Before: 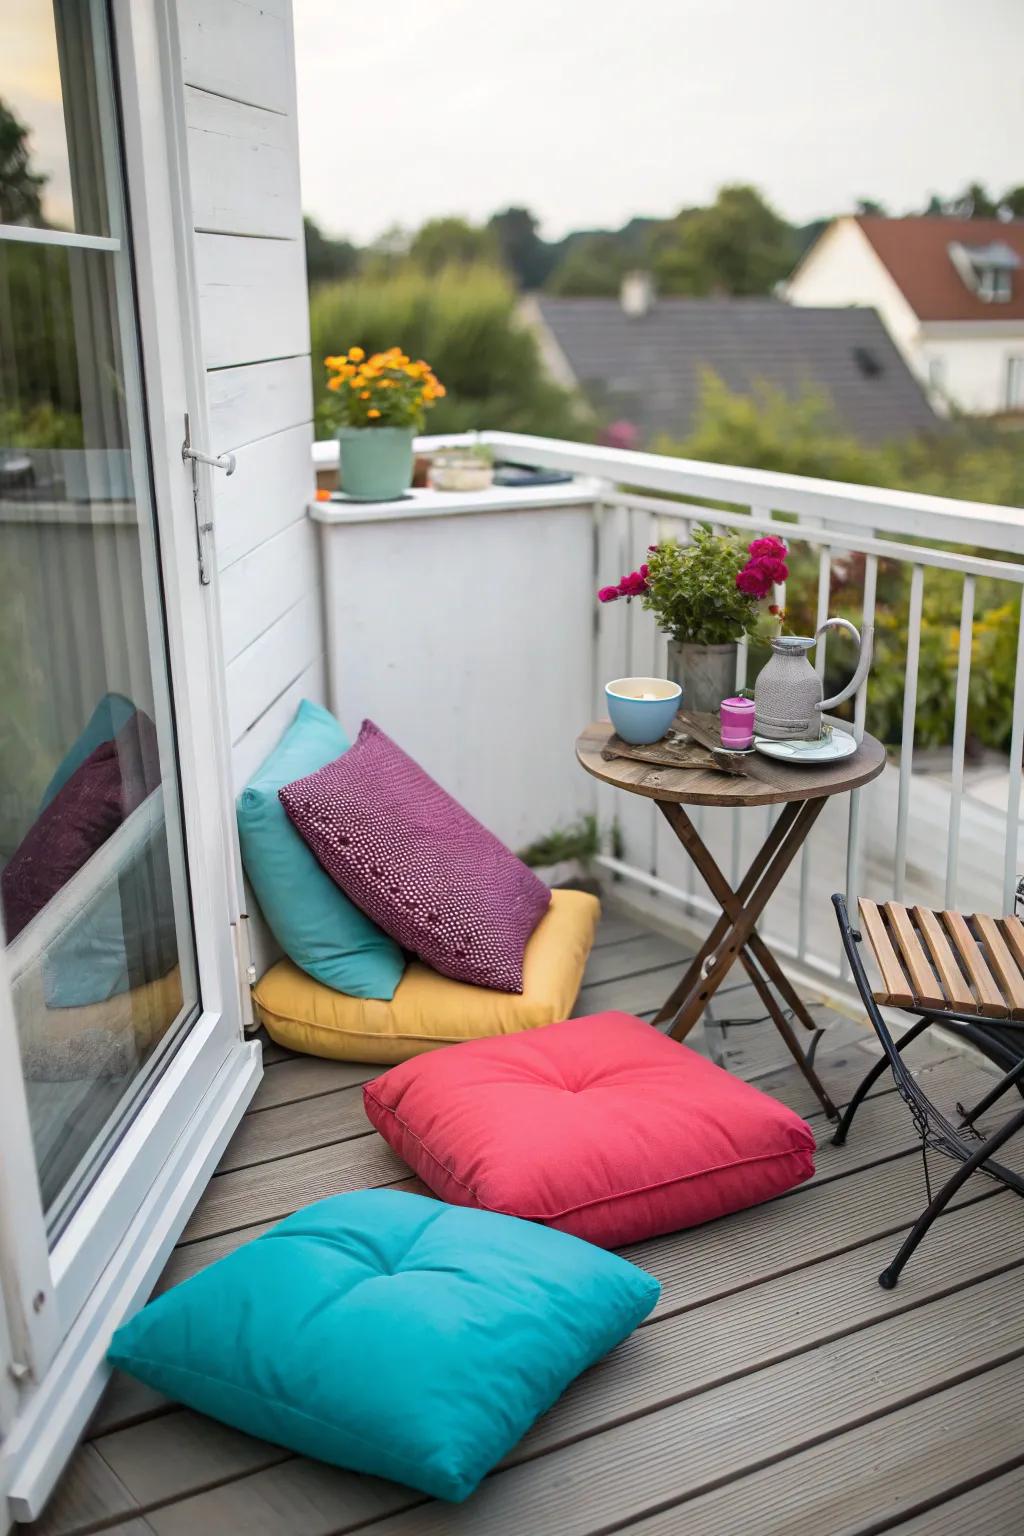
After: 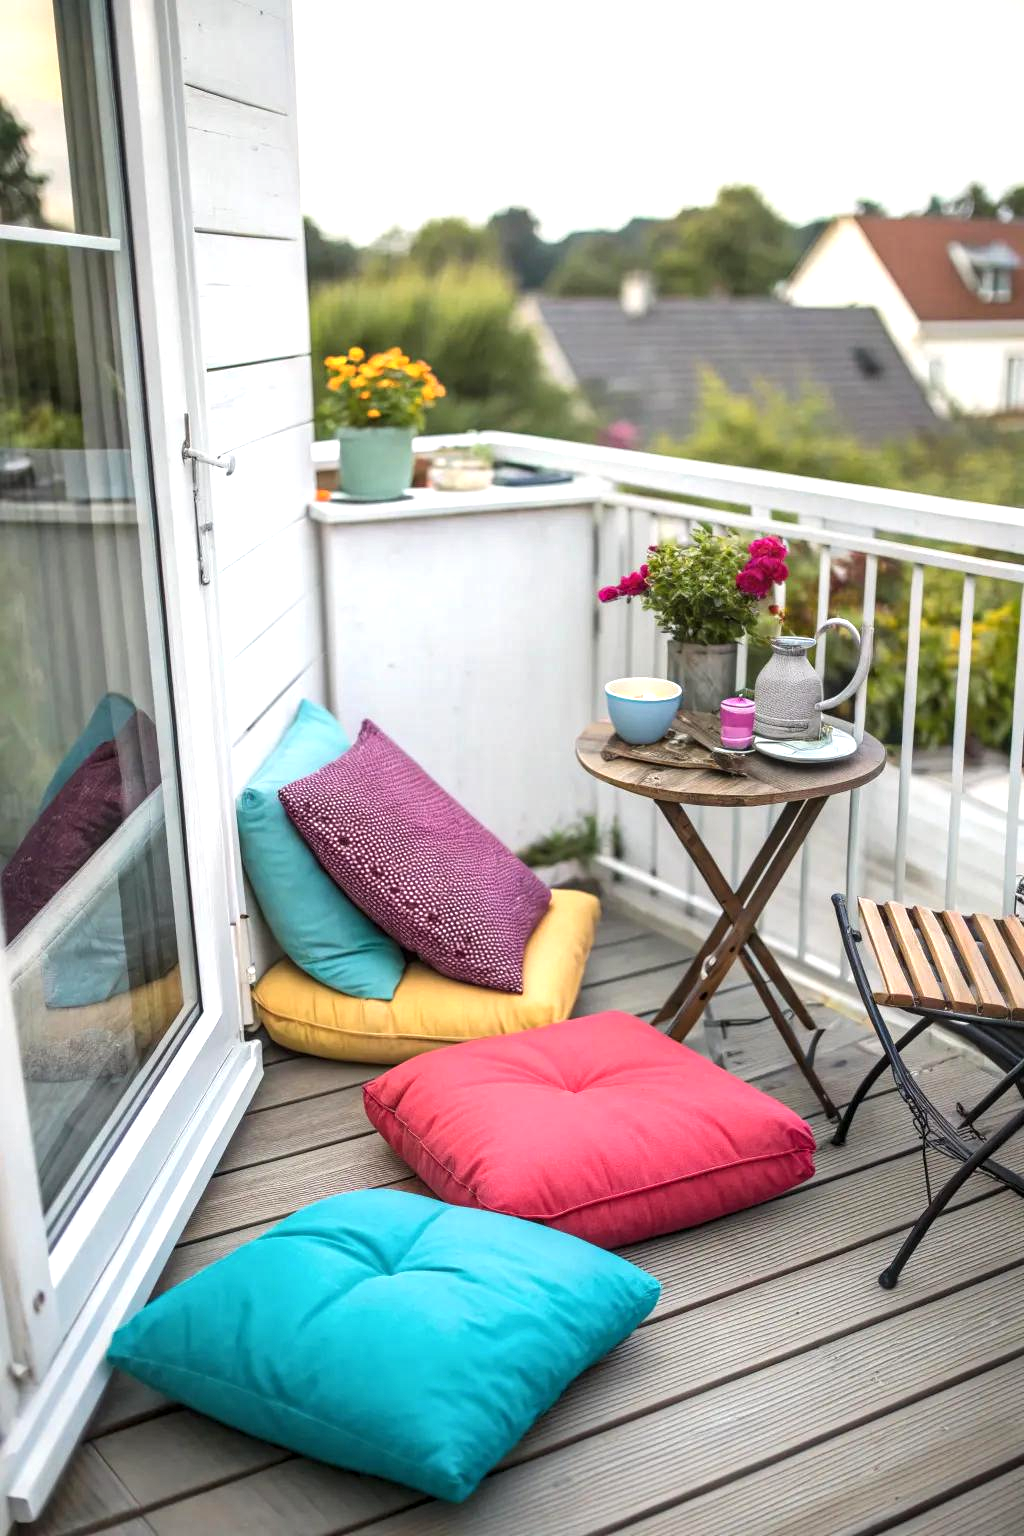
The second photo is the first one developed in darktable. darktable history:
local contrast: on, module defaults
tone equalizer: -8 EV -0.546 EV
exposure: black level correction -0.002, exposure 0.54 EV, compensate highlight preservation false
